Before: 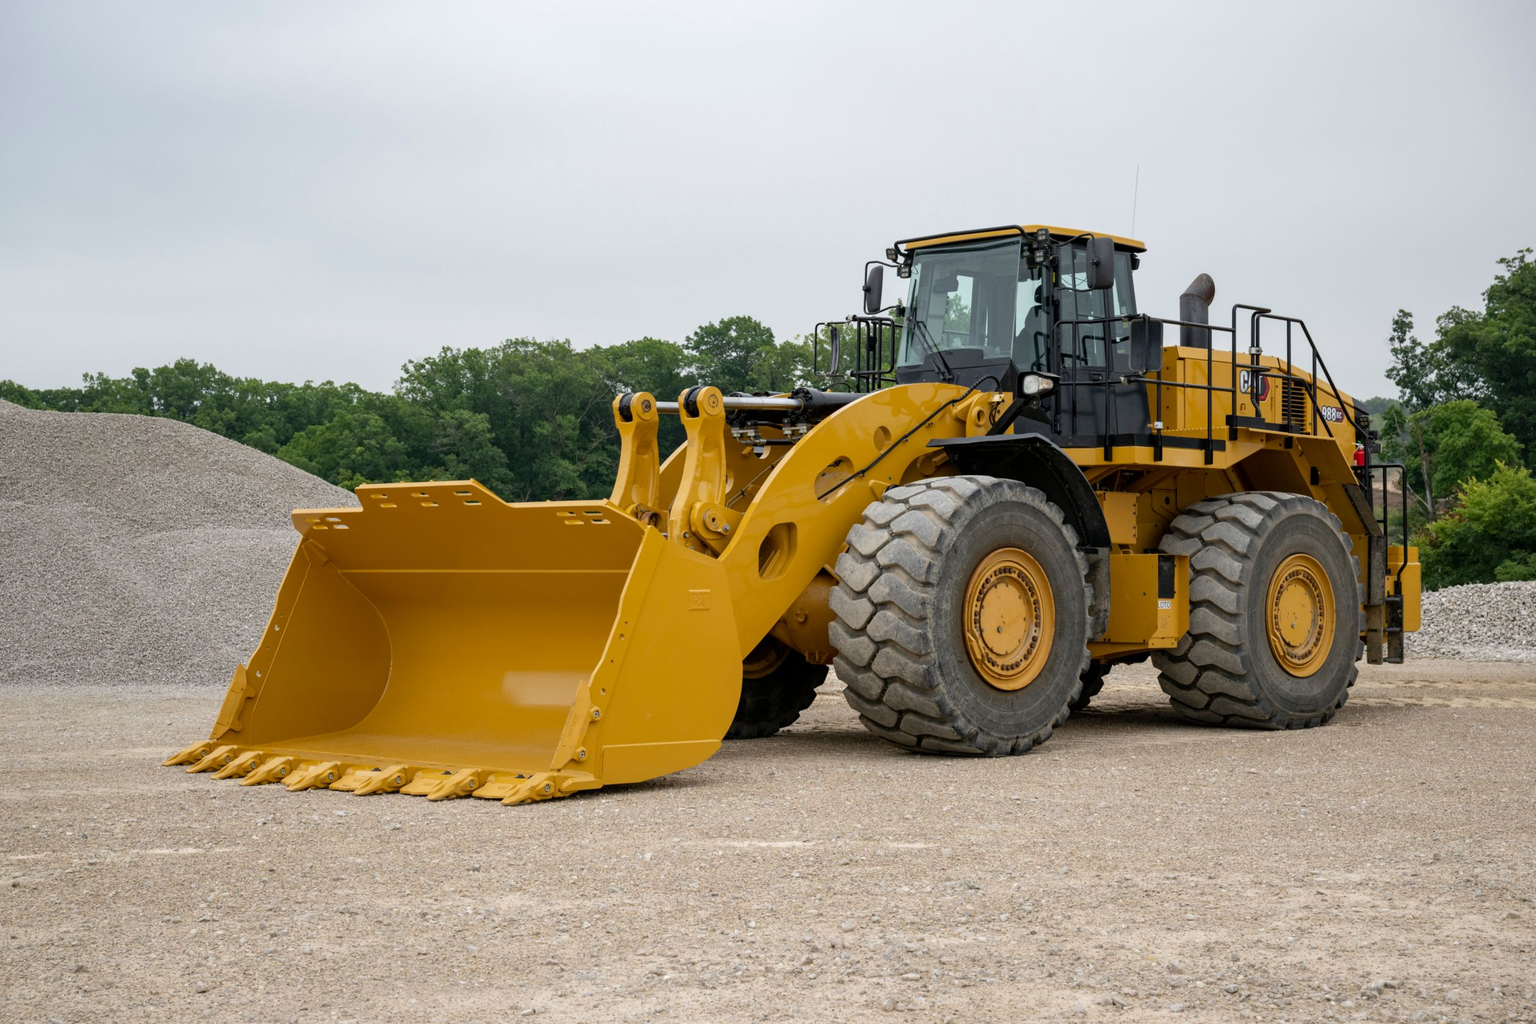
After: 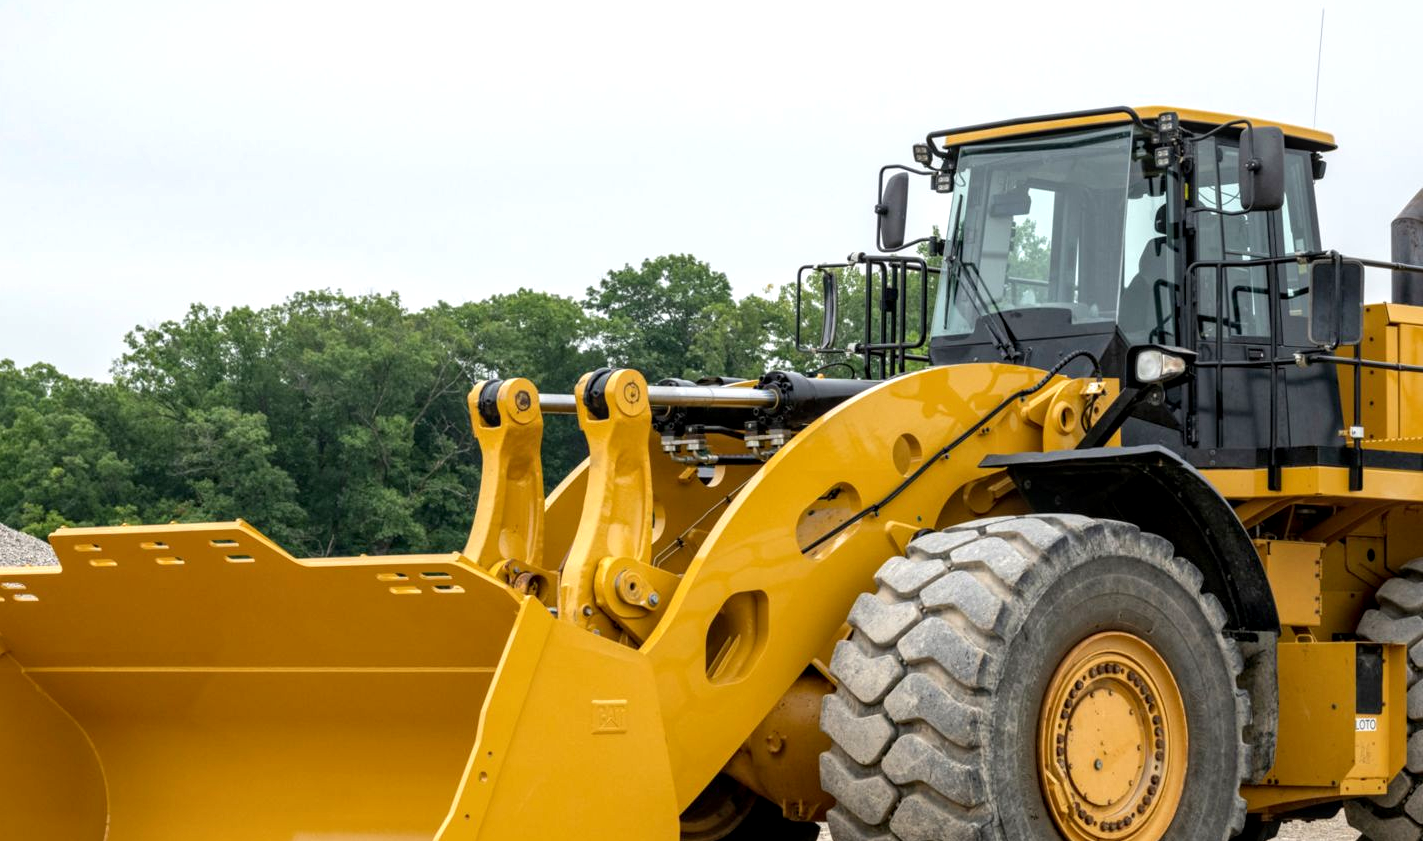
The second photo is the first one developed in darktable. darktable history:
local contrast: on, module defaults
exposure: black level correction 0.001, exposure 0.499 EV, compensate highlight preservation false
crop: left 21.193%, top 15.604%, right 21.865%, bottom 33.901%
